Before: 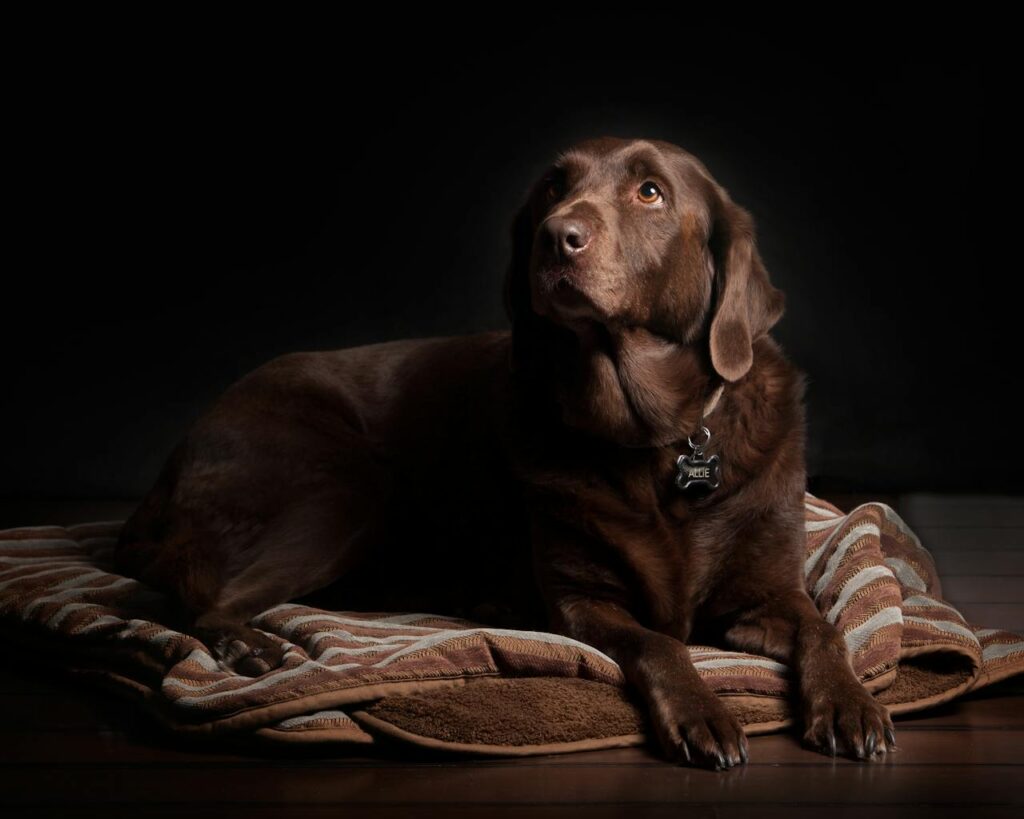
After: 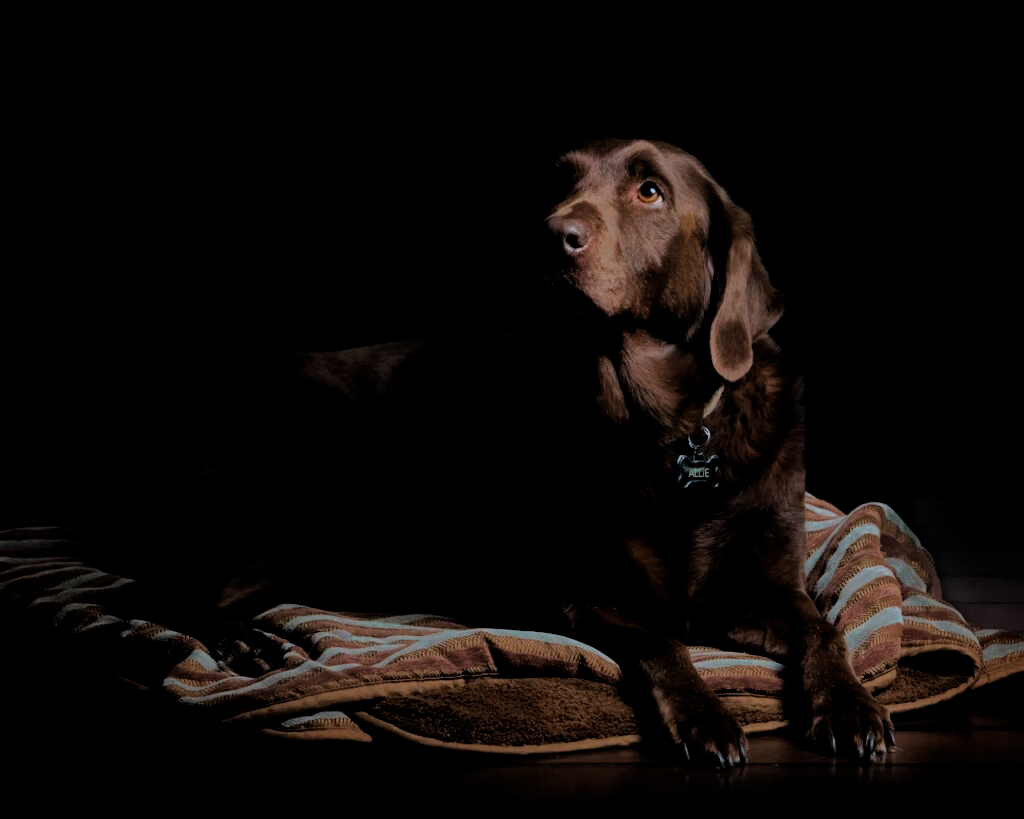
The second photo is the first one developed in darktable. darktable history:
color calibration: illuminant Planckian (black body), x 0.375, y 0.373, temperature 4117 K
filmic rgb: black relative exposure -4.14 EV, white relative exposure 5.1 EV, hardness 2.11, contrast 1.165
denoise (profiled): preserve shadows 1.35, scattering 0.011, a [-1, 0, 0], compensate highlight preservation false
color zones: curves: ch0 [(0.25, 0.5) (0.423, 0.5) (0.443, 0.5) (0.521, 0.756) (0.568, 0.5) (0.576, 0.5) (0.75, 0.5)]; ch1 [(0.25, 0.5) (0.423, 0.5) (0.443, 0.5) (0.539, 0.873) (0.624, 0.565) (0.631, 0.5) (0.75, 0.5)]
tone curve: curves: ch0 [(0, 0) (0.48, 0.431) (0.7, 0.609) (0.864, 0.854) (1, 1)]
color balance rgb: linear chroma grading › global chroma 9.31%, global vibrance 41.49%
velvia: on, module defaults
